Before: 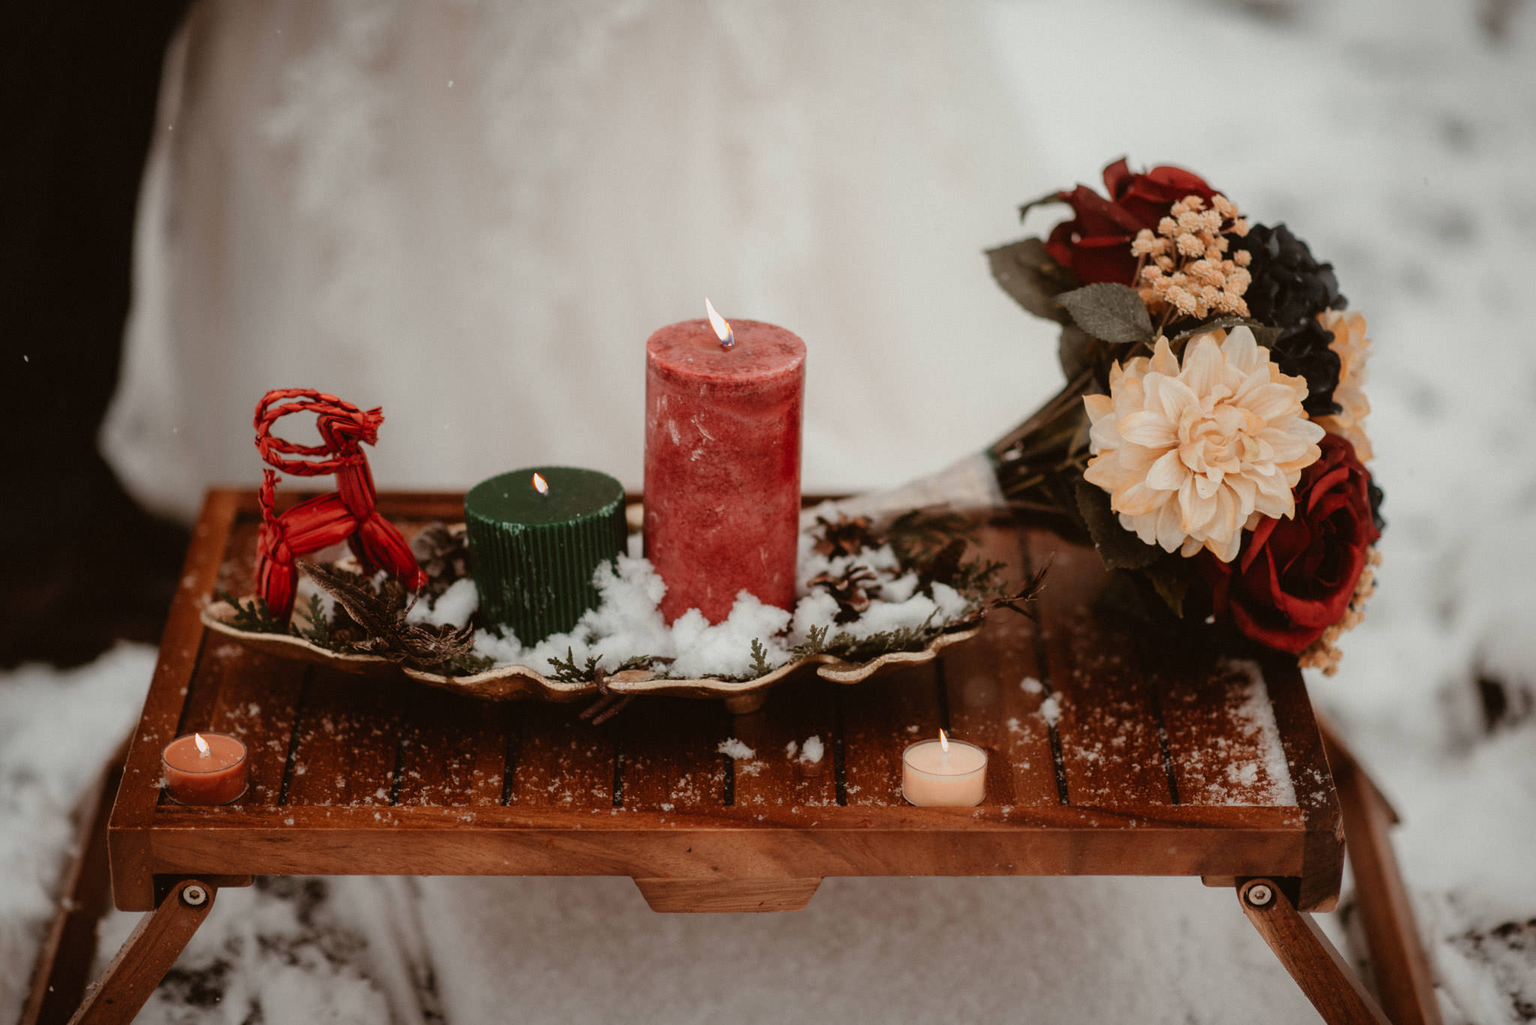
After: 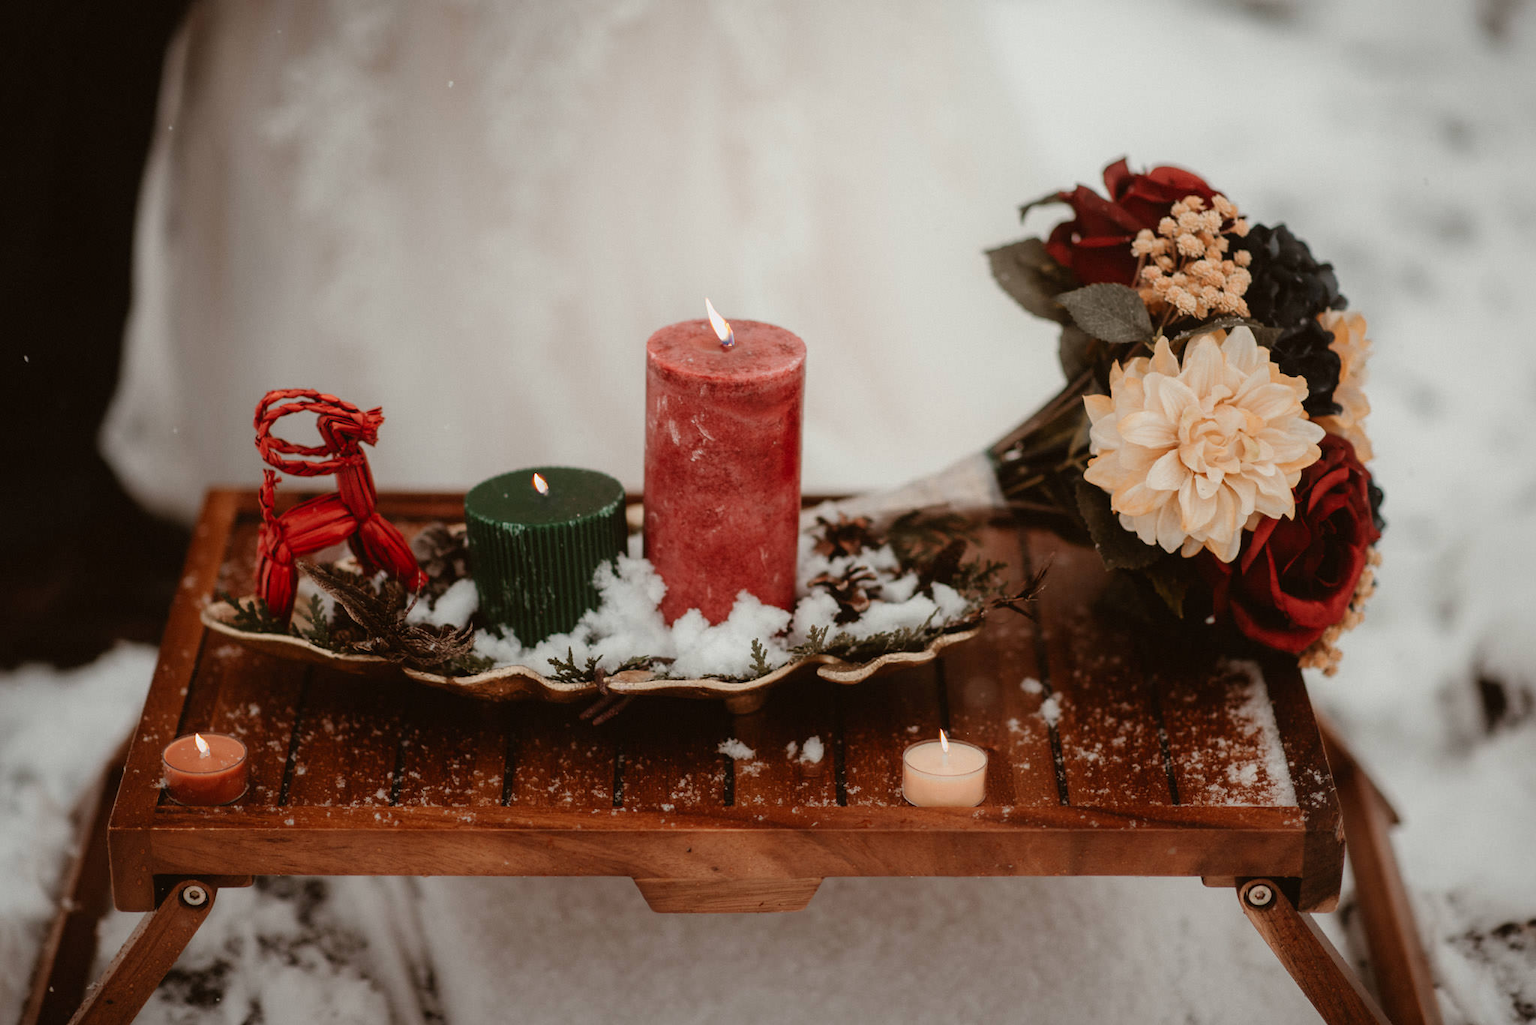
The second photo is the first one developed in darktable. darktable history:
shadows and highlights: radius 95.9, shadows -15.91, white point adjustment 0.233, highlights 31.11, compress 48.66%, soften with gaussian
